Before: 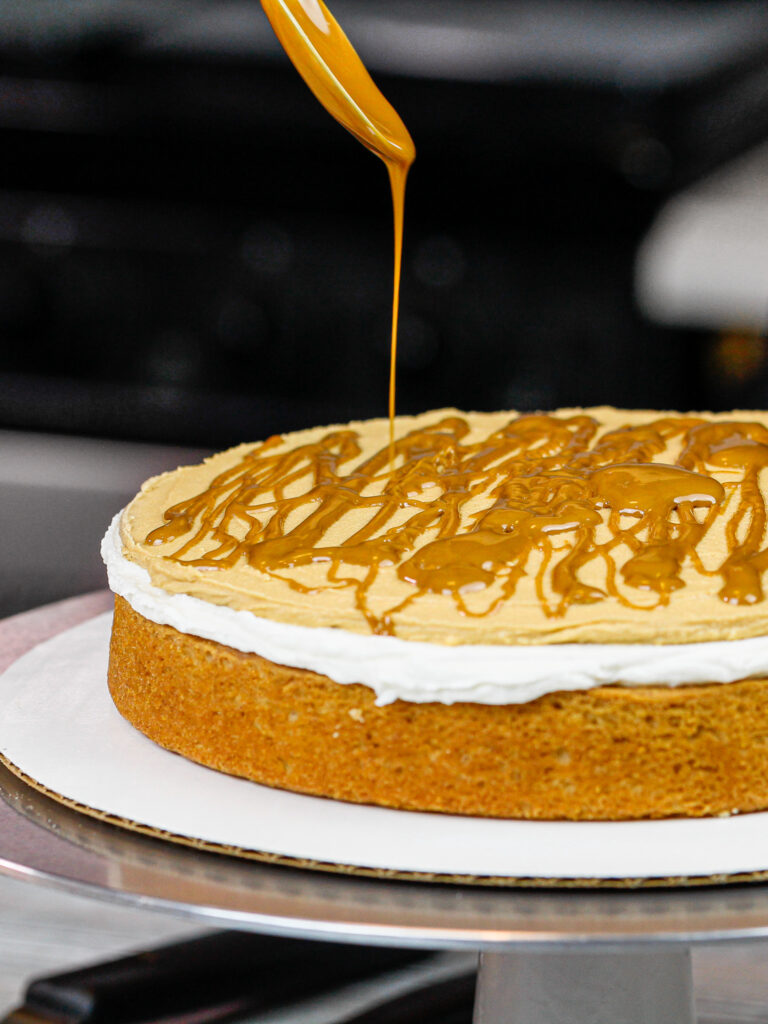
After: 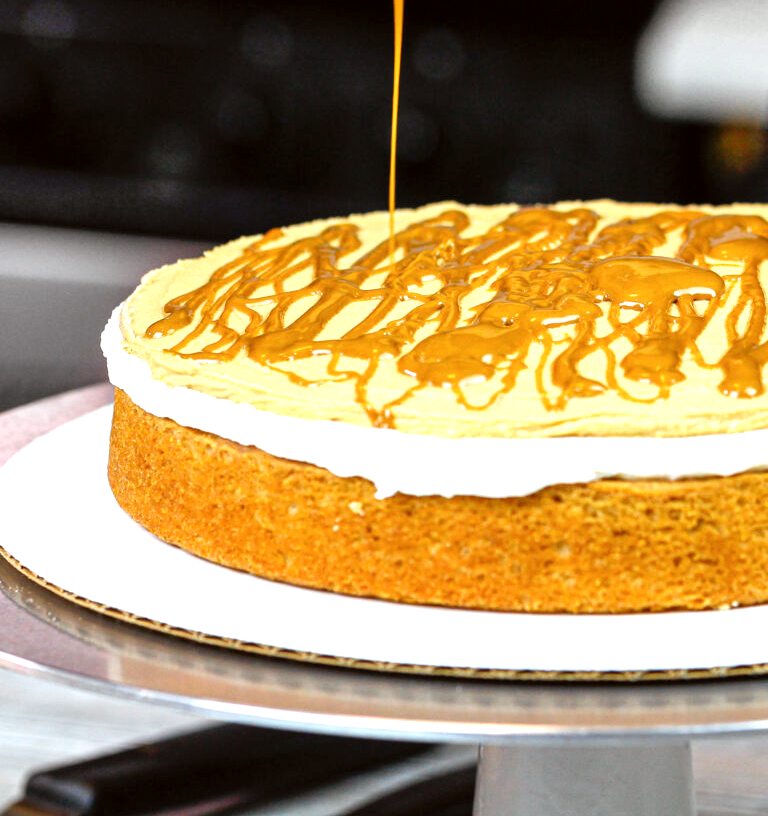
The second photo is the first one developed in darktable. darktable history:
crop and rotate: top 20.284%
exposure: exposure 0.753 EV, compensate highlight preservation false
color correction: highlights a* -2.75, highlights b* -2.62, shadows a* 2.11, shadows b* 2.86
